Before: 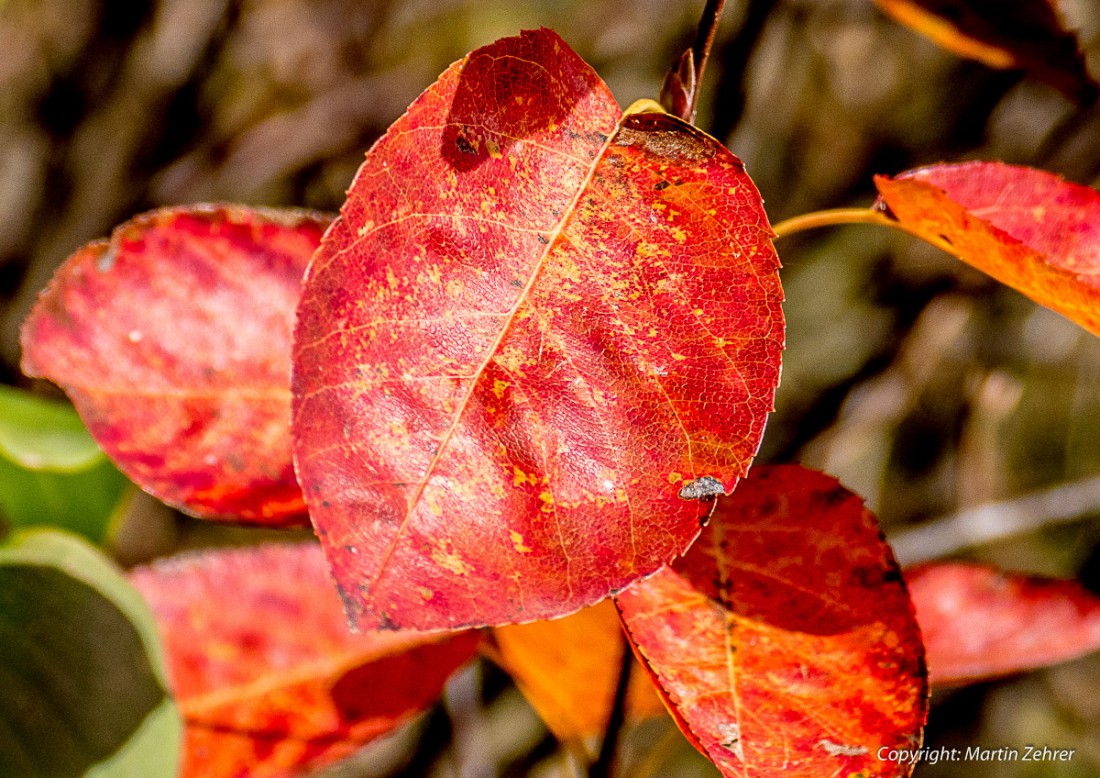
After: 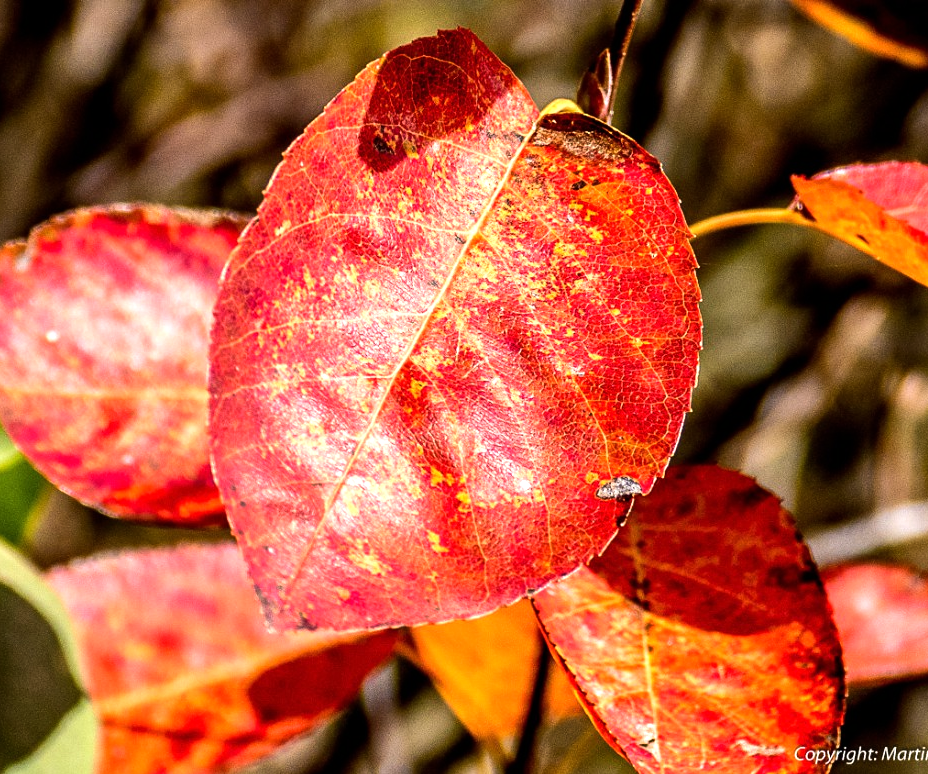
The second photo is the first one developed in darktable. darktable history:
tone equalizer: -8 EV -0.75 EV, -7 EV -0.7 EV, -6 EV -0.6 EV, -5 EV -0.4 EV, -3 EV 0.4 EV, -2 EV 0.6 EV, -1 EV 0.7 EV, +0 EV 0.75 EV, edges refinement/feathering 500, mask exposure compensation -1.57 EV, preserve details no
crop: left 7.598%, right 7.873%
